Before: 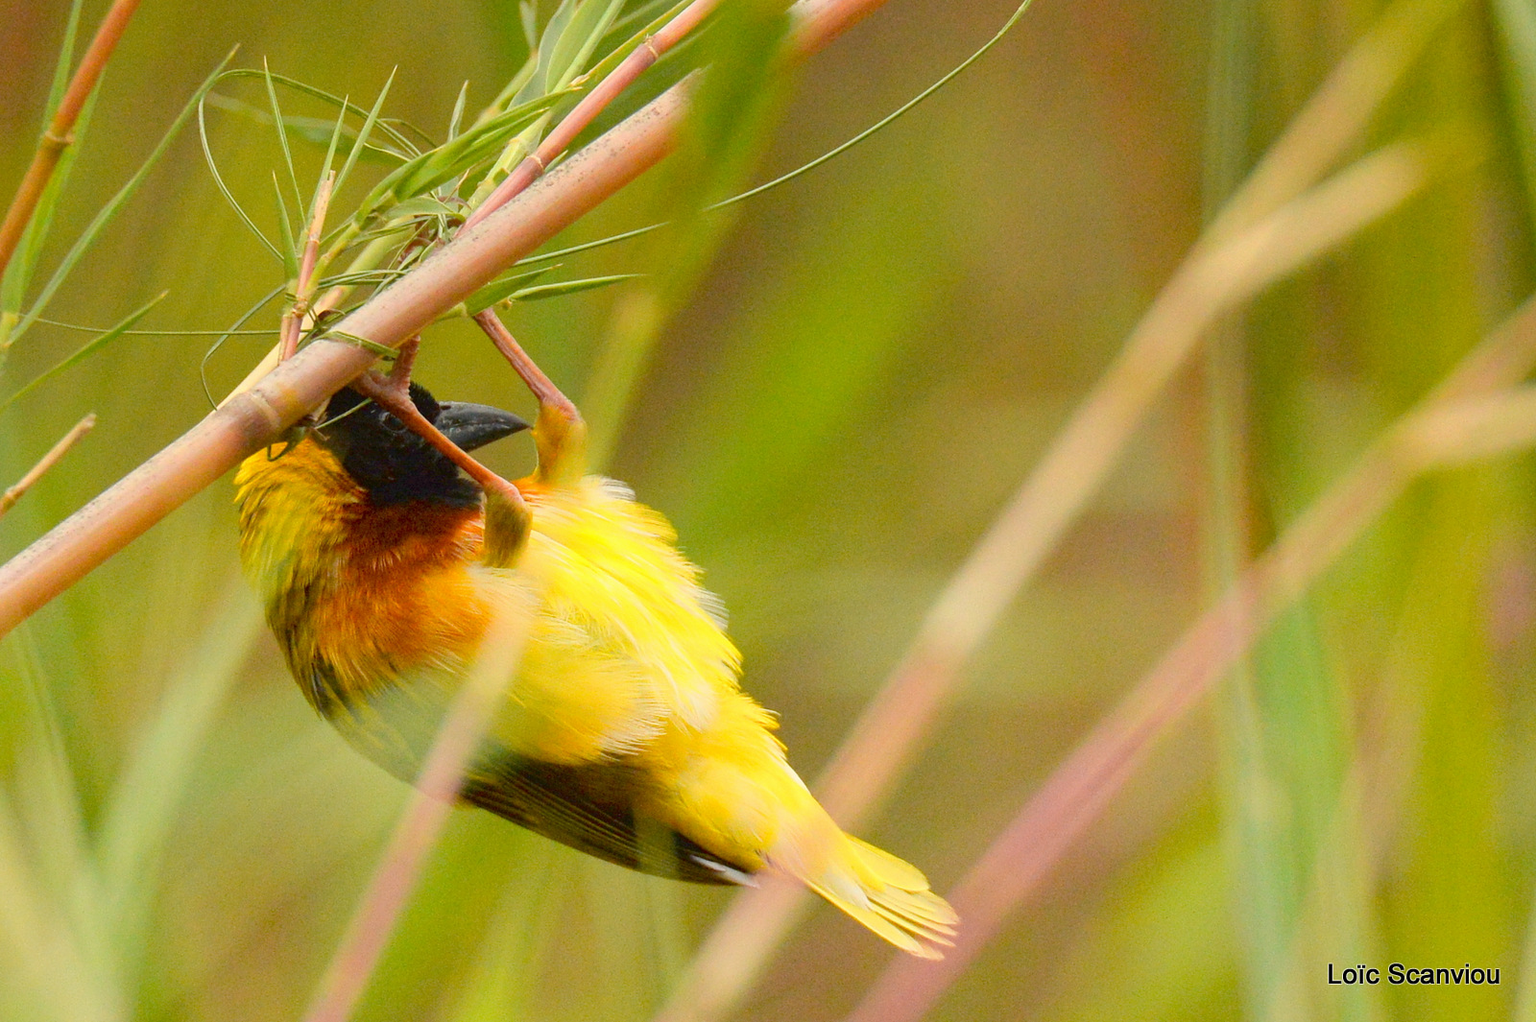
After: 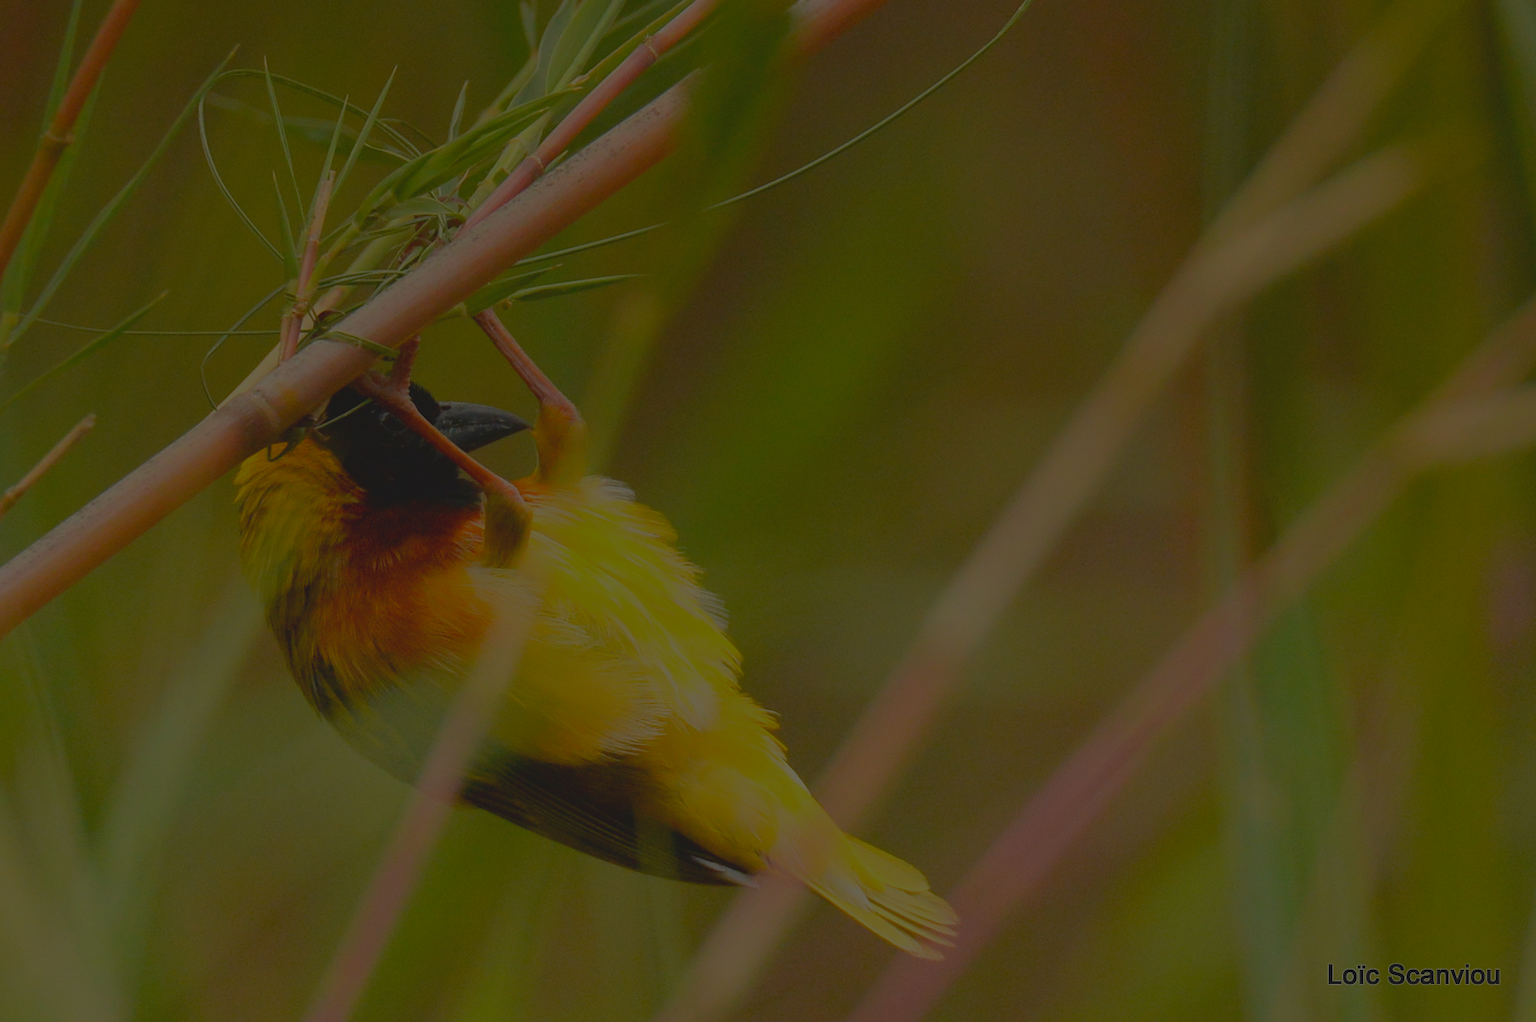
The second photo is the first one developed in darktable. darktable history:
exposure: black level correction 0.001, compensate exposure bias true, compensate highlight preservation false
local contrast: detail 69%
